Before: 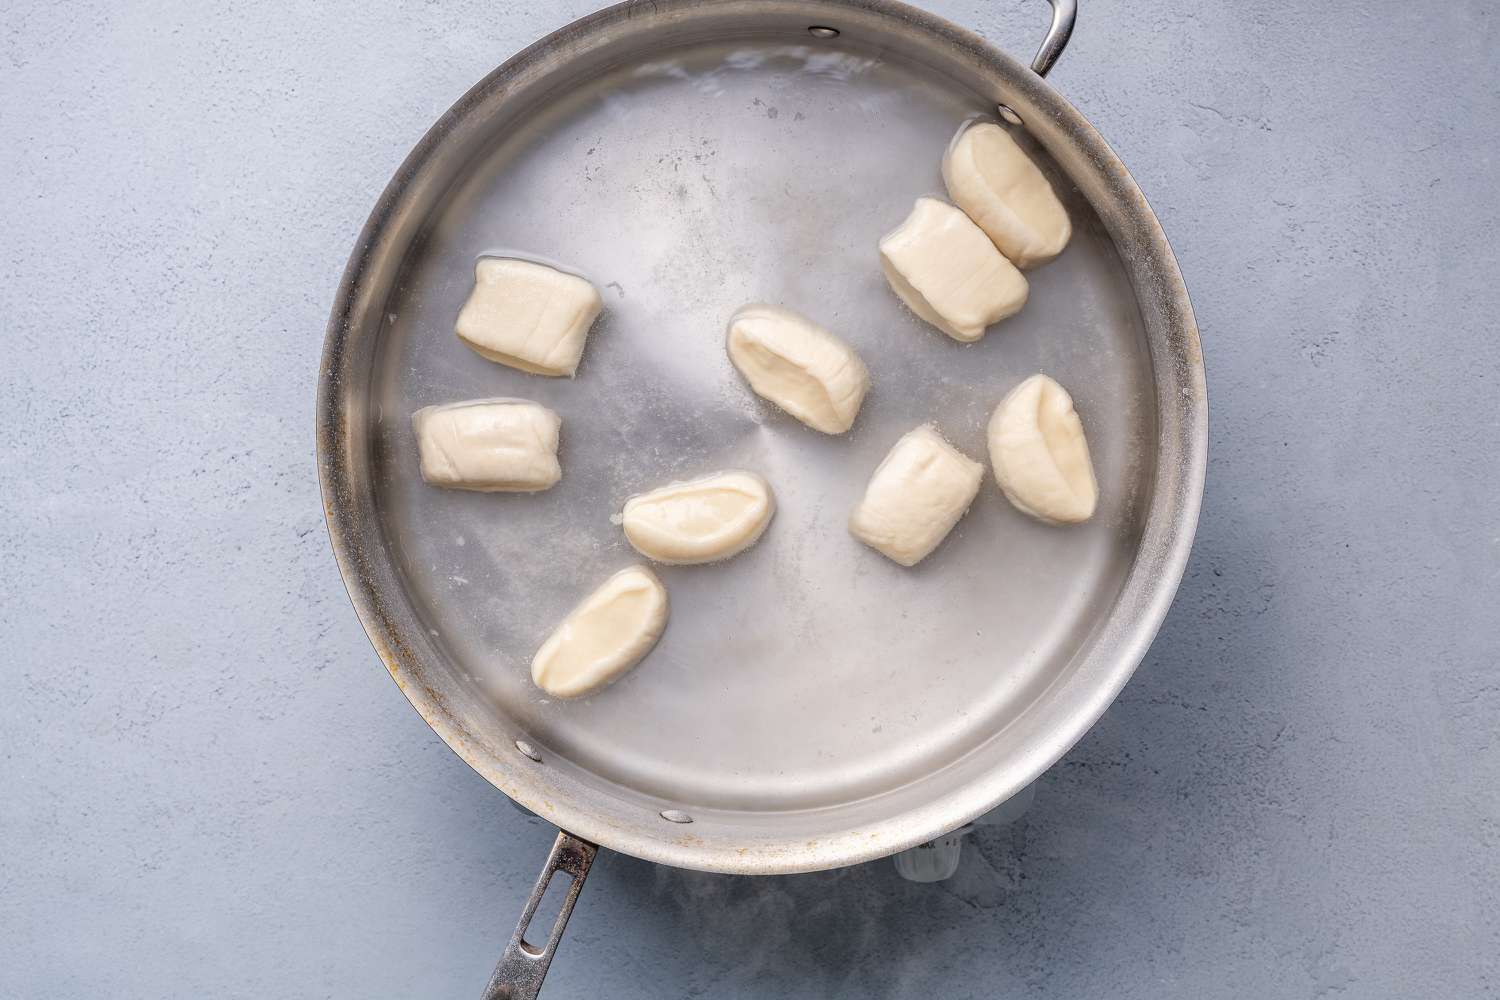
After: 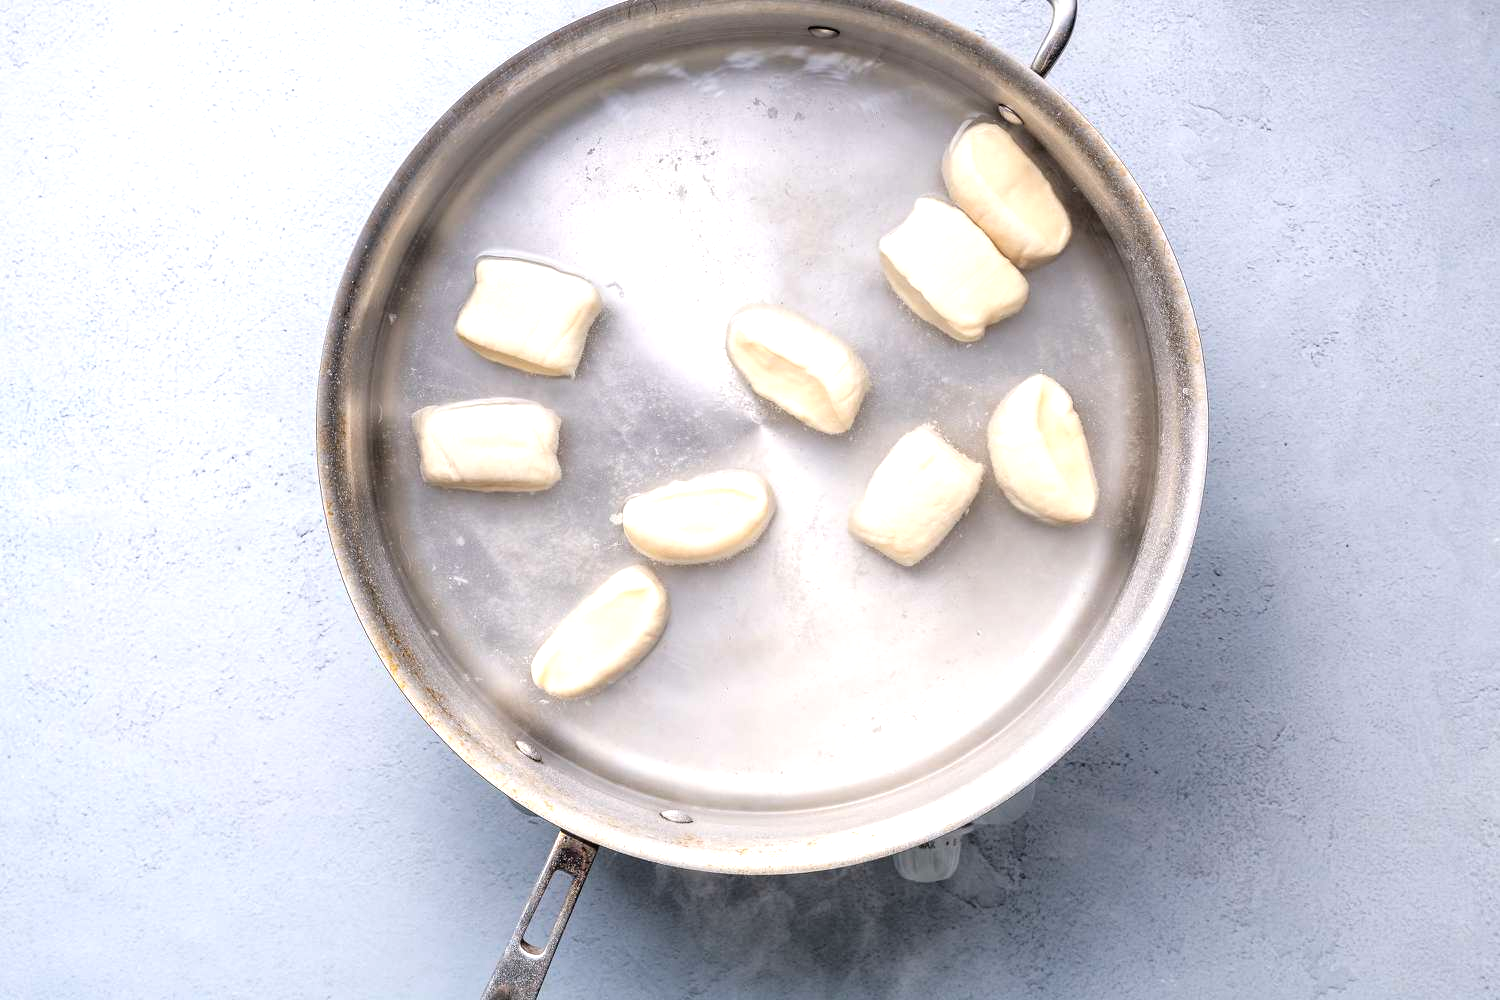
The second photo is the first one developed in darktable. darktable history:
tone equalizer: -8 EV -0.731 EV, -7 EV -0.674 EV, -6 EV -0.589 EV, -5 EV -0.41 EV, -3 EV 0.397 EV, -2 EV 0.6 EV, -1 EV 0.689 EV, +0 EV 0.719 EV
